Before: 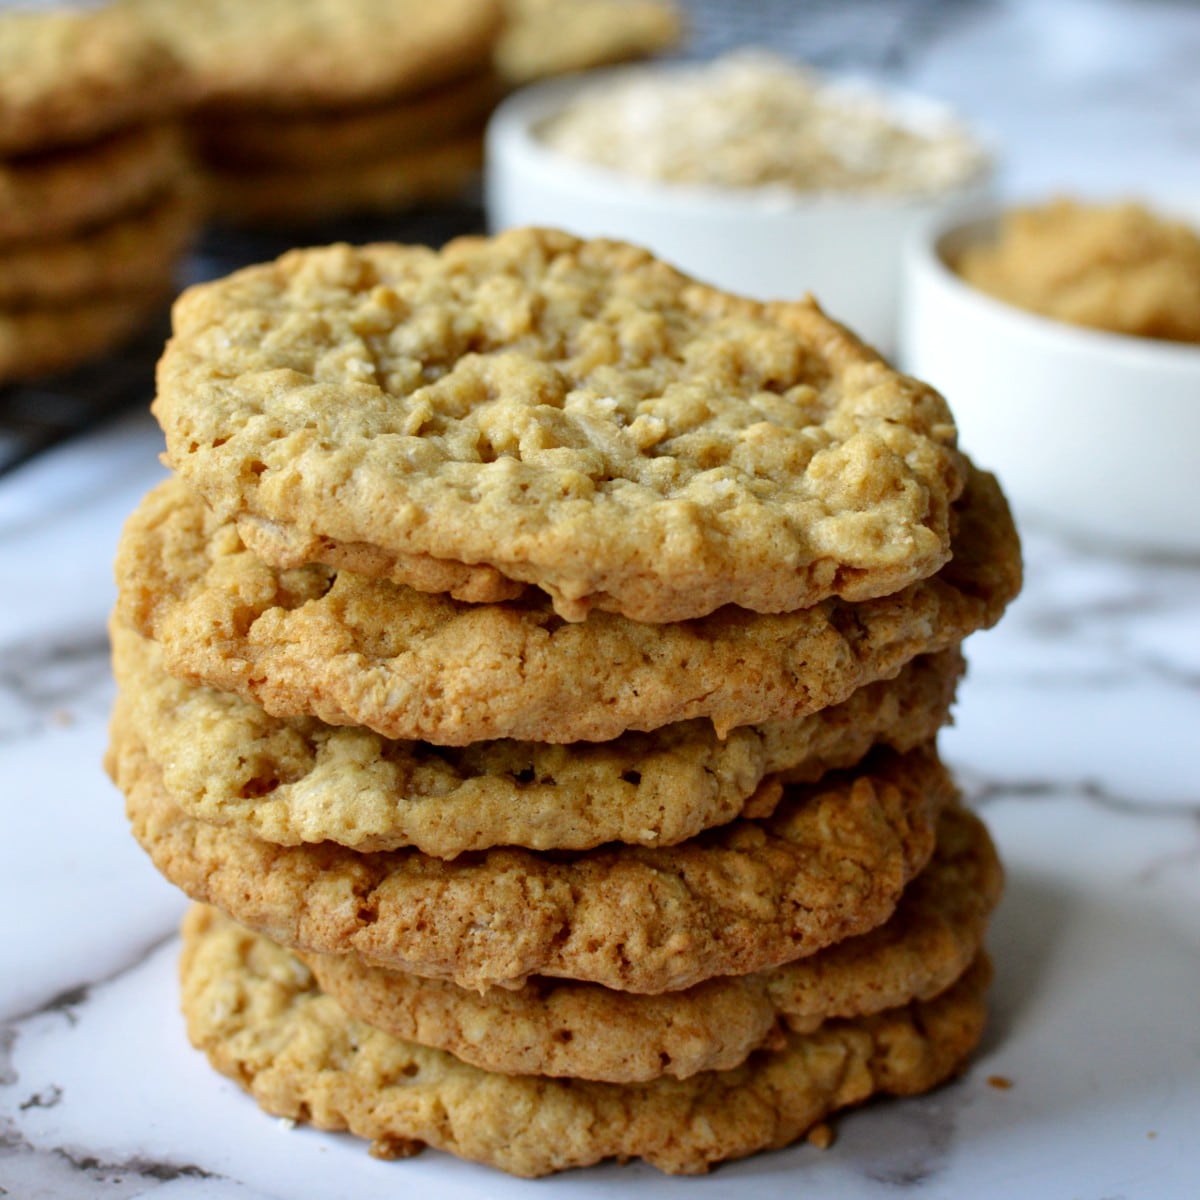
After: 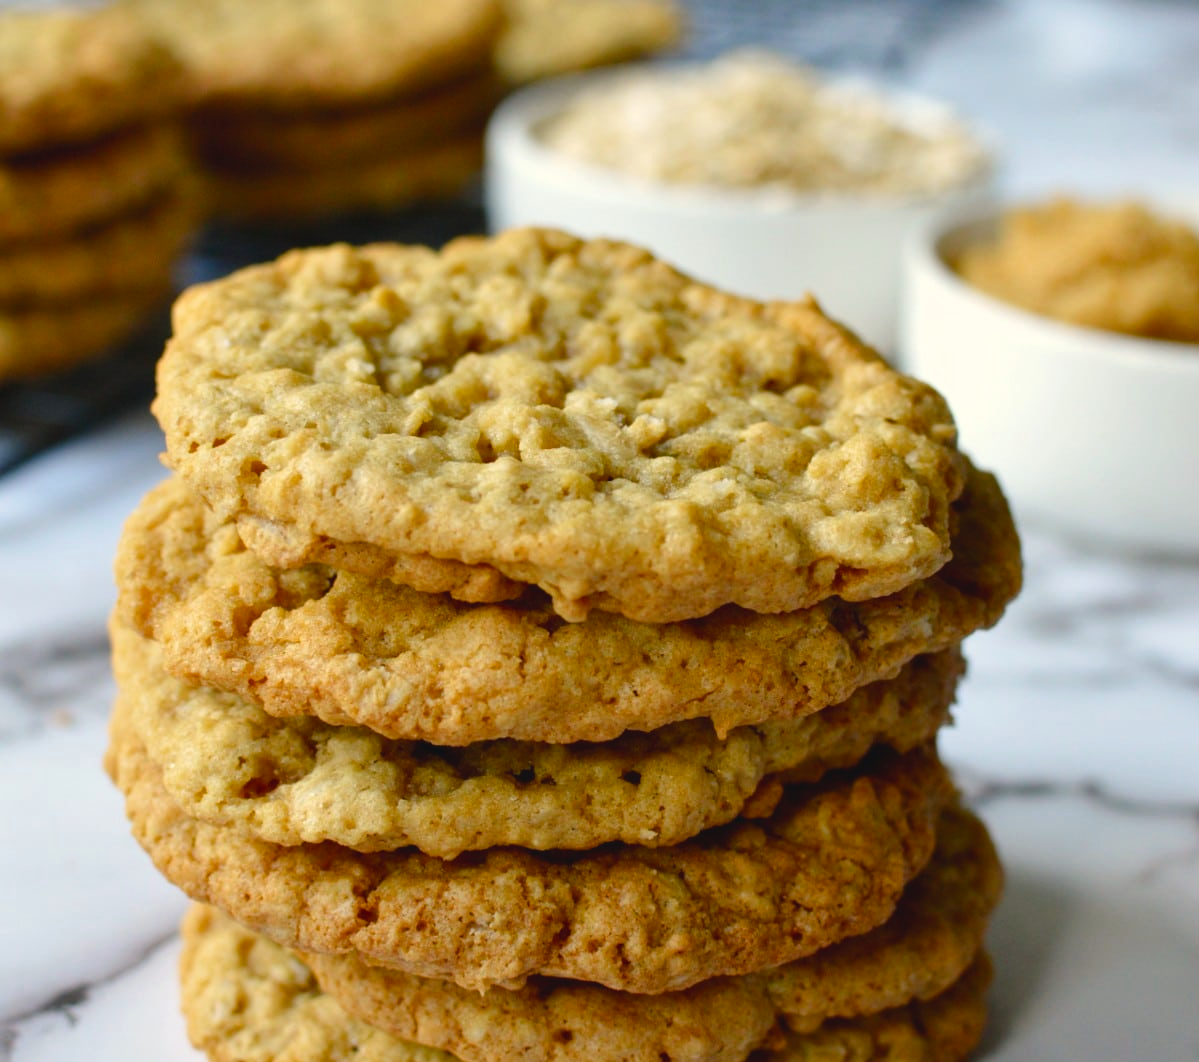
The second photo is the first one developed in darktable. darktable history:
crop and rotate: top 0%, bottom 11.49%
color balance rgb: shadows lift › chroma 2%, shadows lift › hue 219.6°, power › hue 313.2°, highlights gain › chroma 3%, highlights gain › hue 75.6°, global offset › luminance 0.5%, perceptual saturation grading › global saturation 15.33%, perceptual saturation grading › highlights -19.33%, perceptual saturation grading › shadows 20%, global vibrance 20%
